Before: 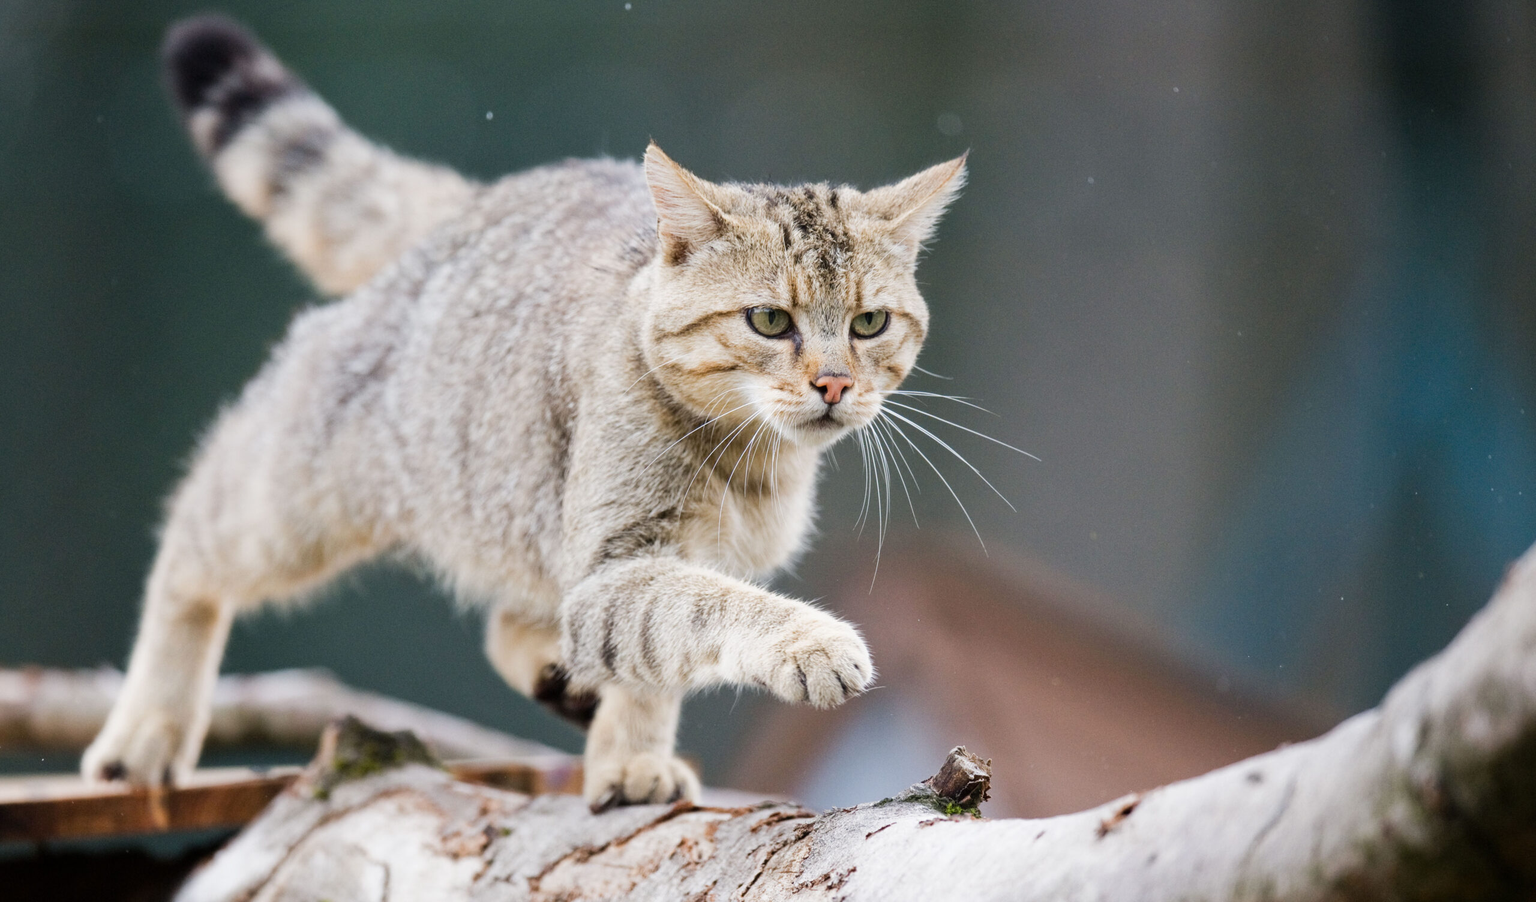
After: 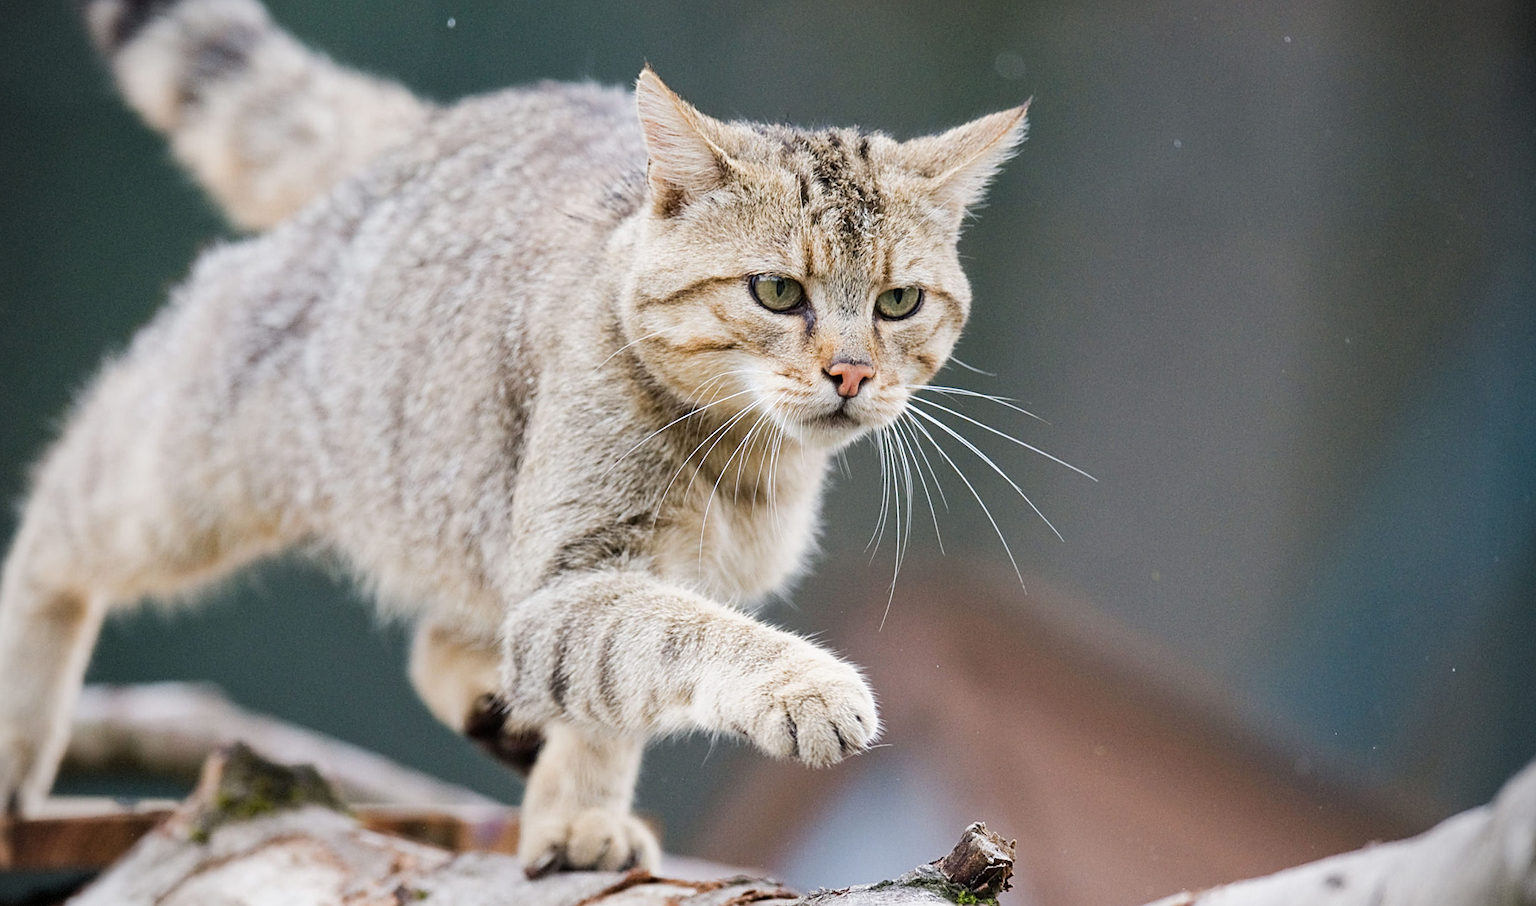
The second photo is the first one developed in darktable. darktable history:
sharpen: on, module defaults
crop and rotate: angle -3.3°, left 5.111%, top 5.164%, right 4.784%, bottom 4.297%
vignetting: fall-off radius 61.22%, dithering 8-bit output
